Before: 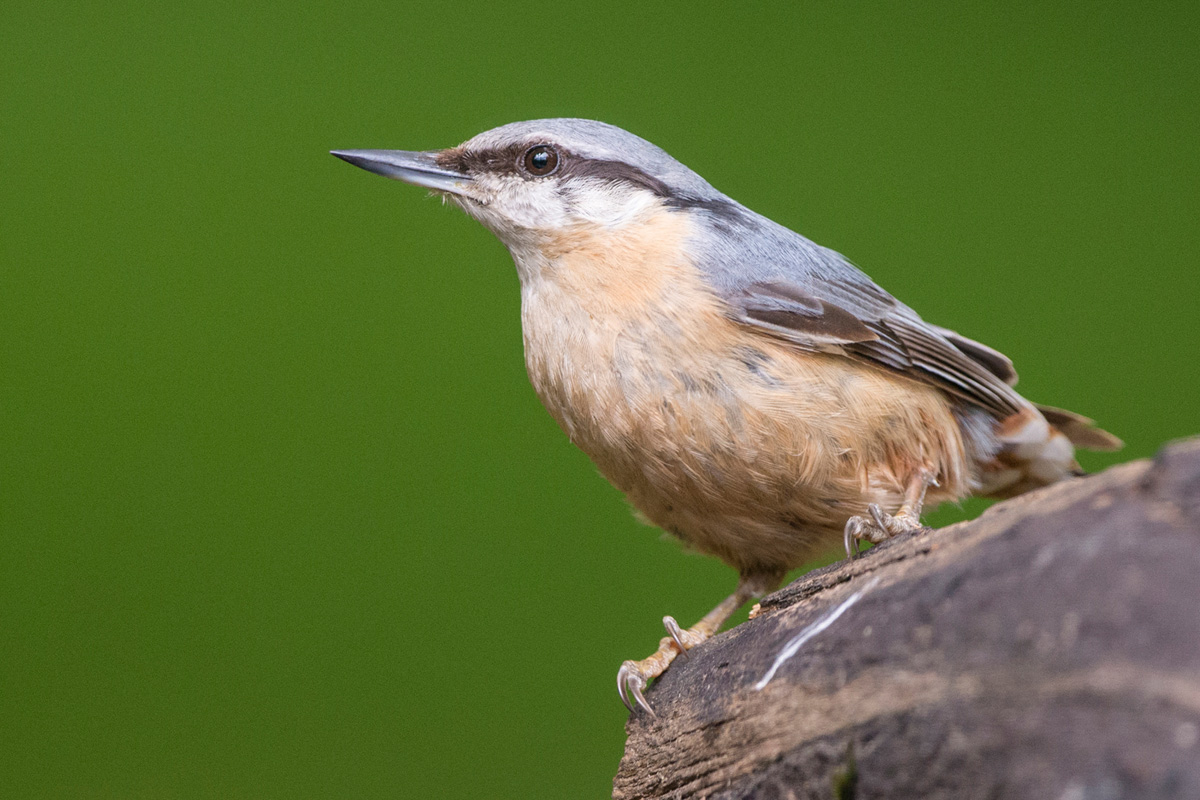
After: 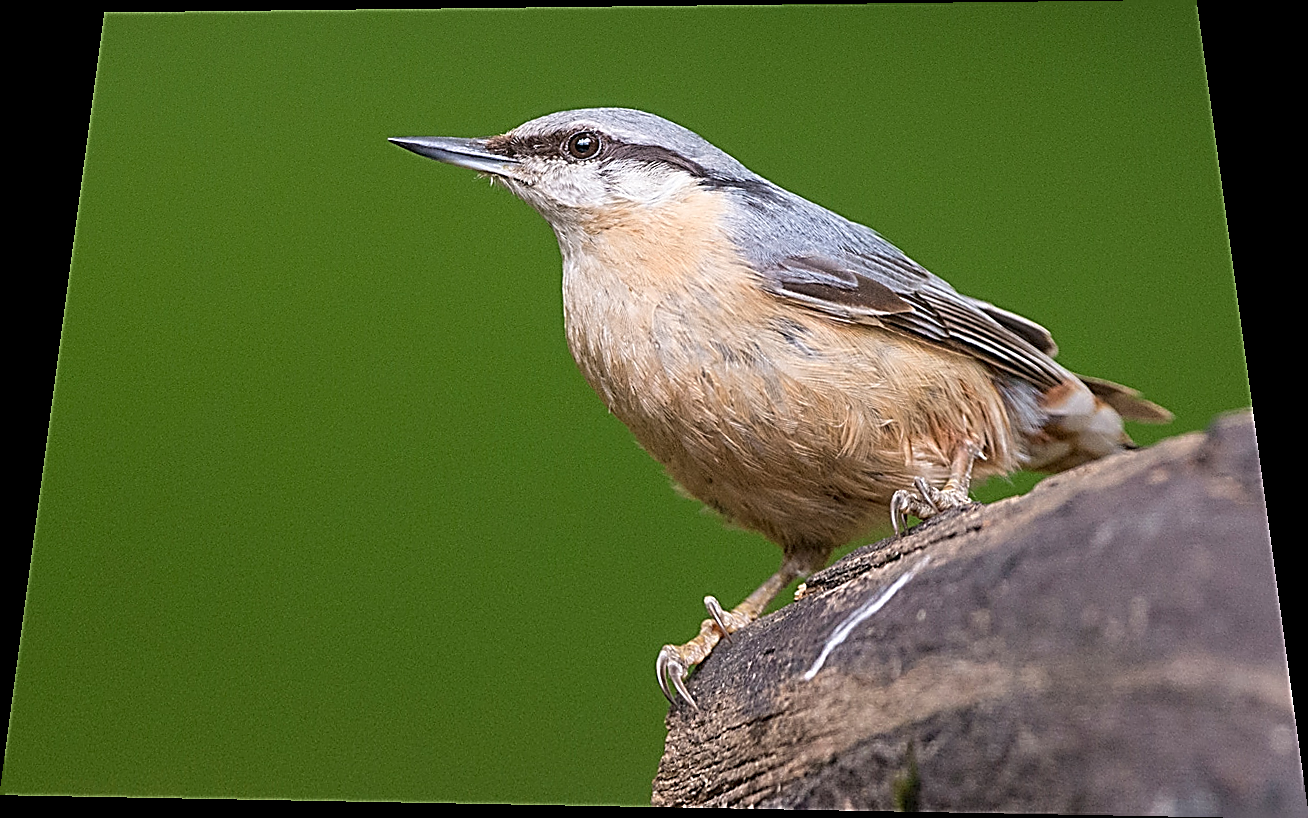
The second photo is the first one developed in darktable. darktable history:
rotate and perspective: rotation 0.128°, lens shift (vertical) -0.181, lens shift (horizontal) -0.044, shear 0.001, automatic cropping off
sharpen: amount 2
